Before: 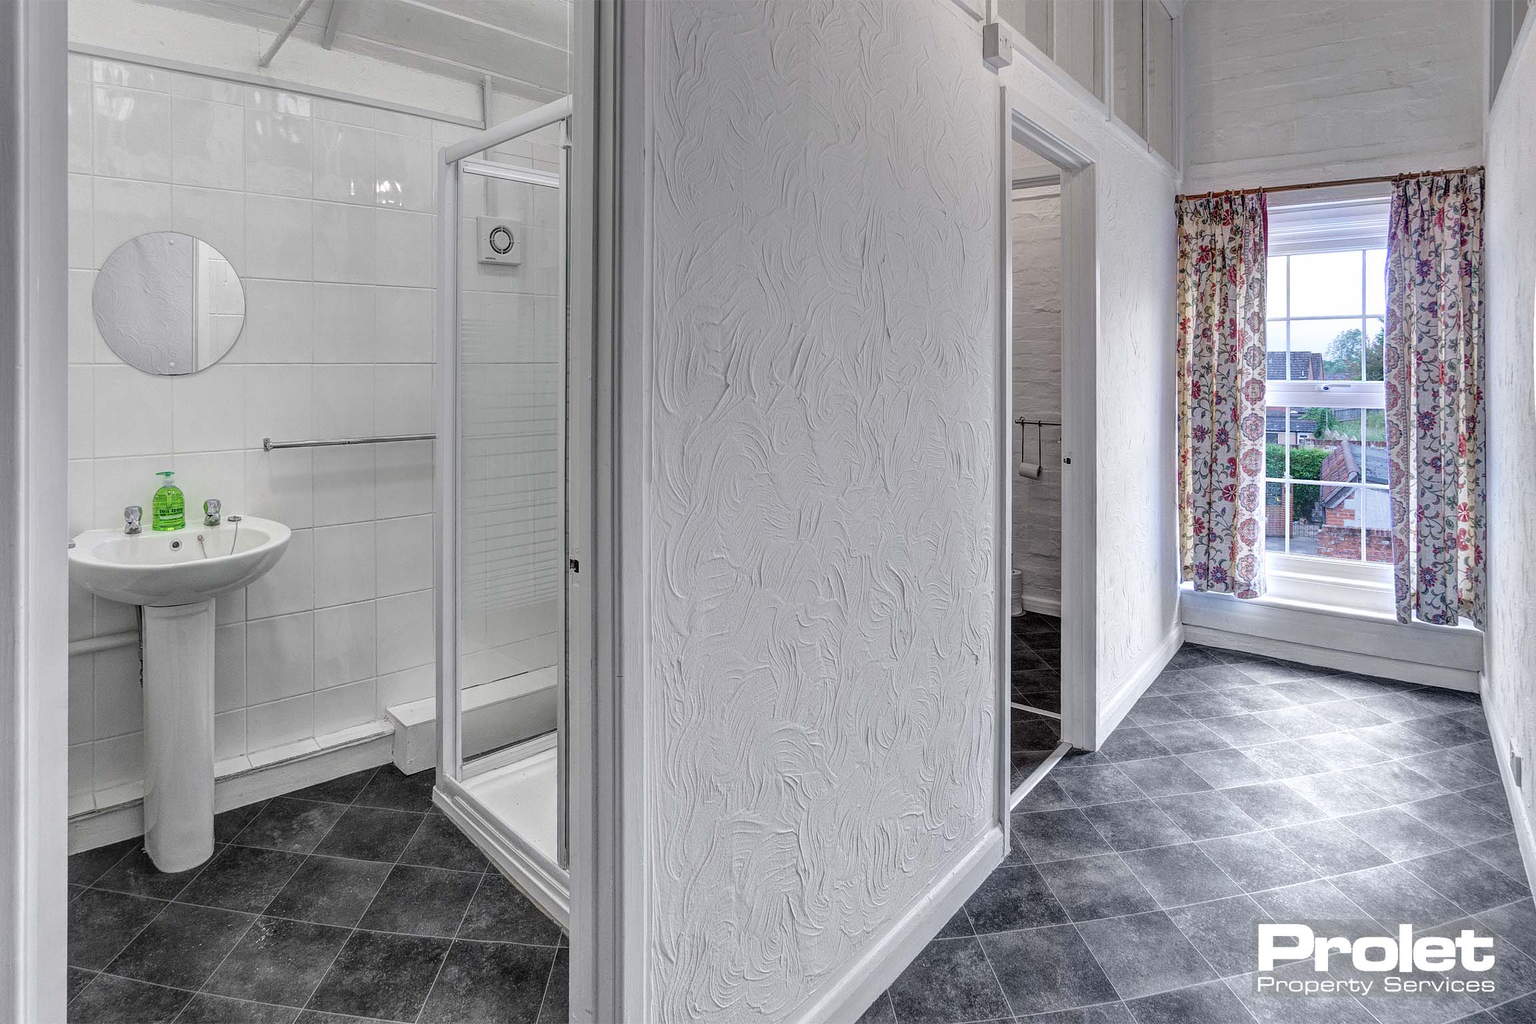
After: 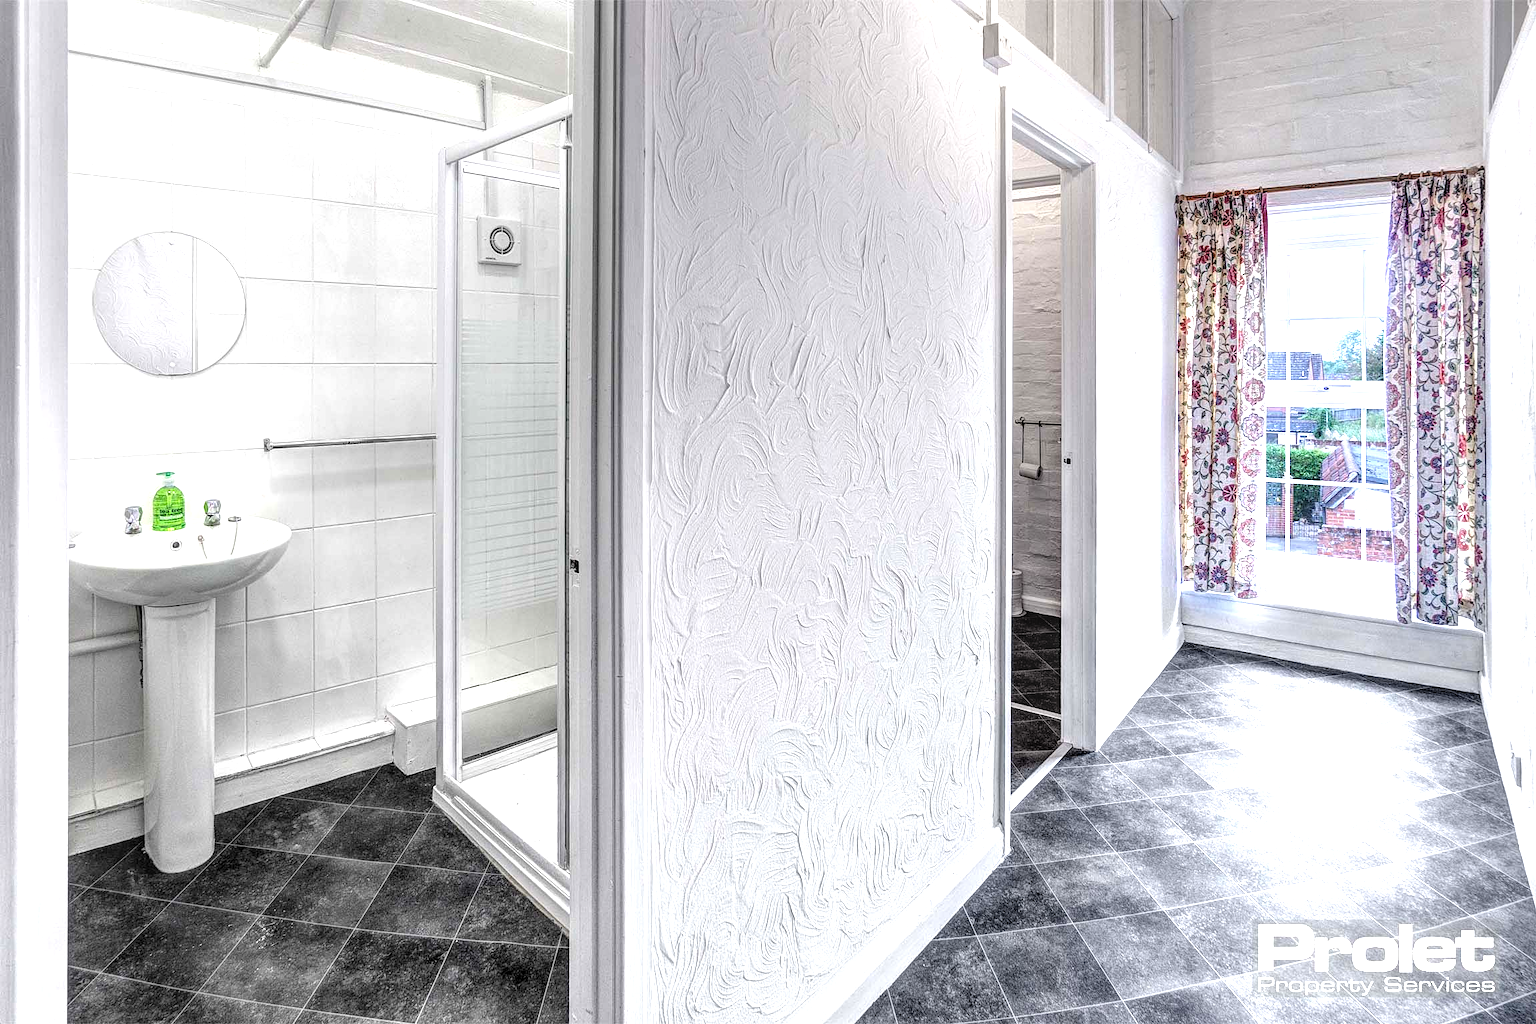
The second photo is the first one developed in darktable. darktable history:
tone equalizer: -8 EV -1.11 EV, -7 EV -0.974 EV, -6 EV -0.901 EV, -5 EV -0.551 EV, -3 EV 0.556 EV, -2 EV 0.878 EV, -1 EV 0.99 EV, +0 EV 1.06 EV
local contrast: detail 130%
